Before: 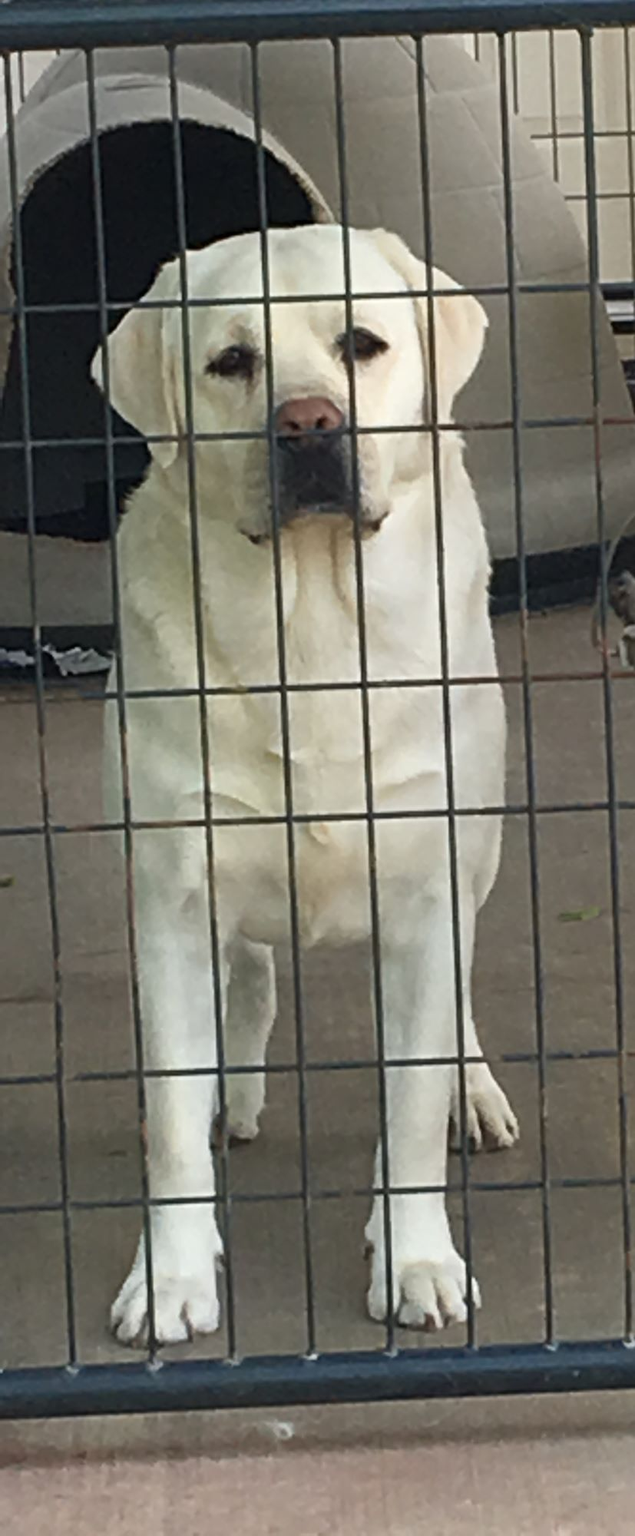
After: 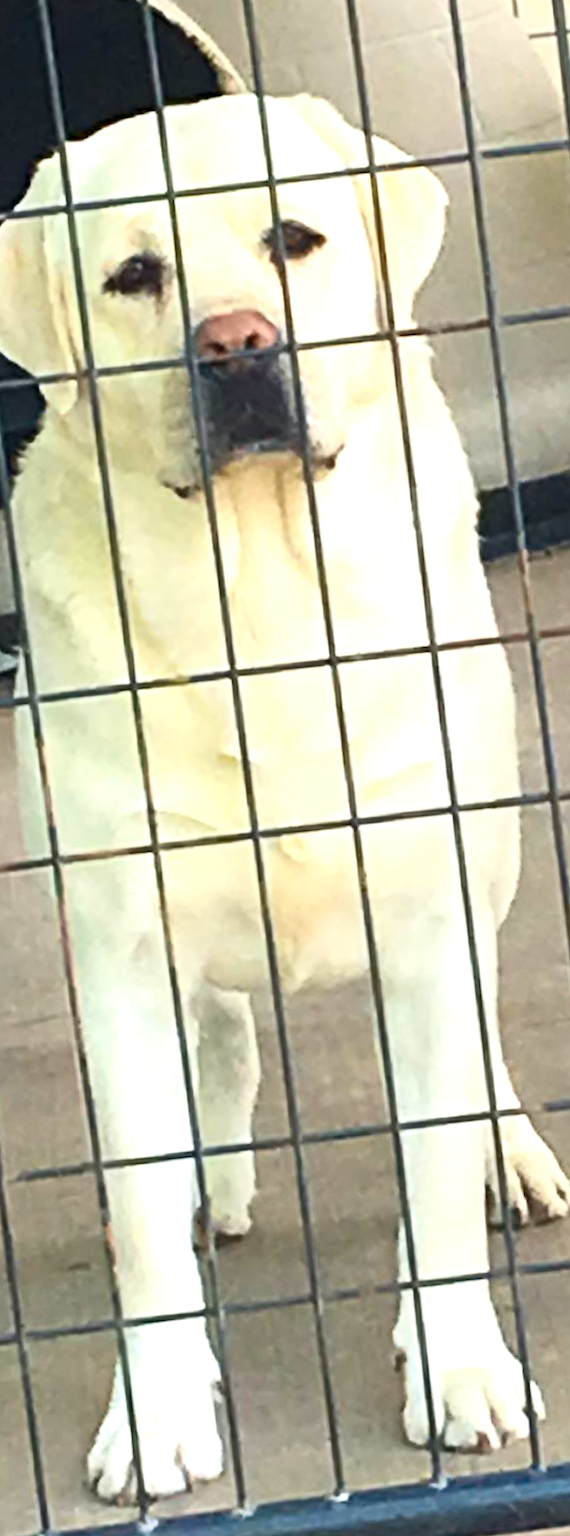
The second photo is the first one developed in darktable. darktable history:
rotate and perspective: rotation -5°, crop left 0.05, crop right 0.952, crop top 0.11, crop bottom 0.89
color balance rgb: linear chroma grading › global chroma 10%, perceptual saturation grading › global saturation 30%, global vibrance 10%
crop: left 16.899%, right 16.556%
contrast brightness saturation: contrast 0.24, brightness 0.09
exposure: black level correction 0, exposure 1.1 EV, compensate highlight preservation false
